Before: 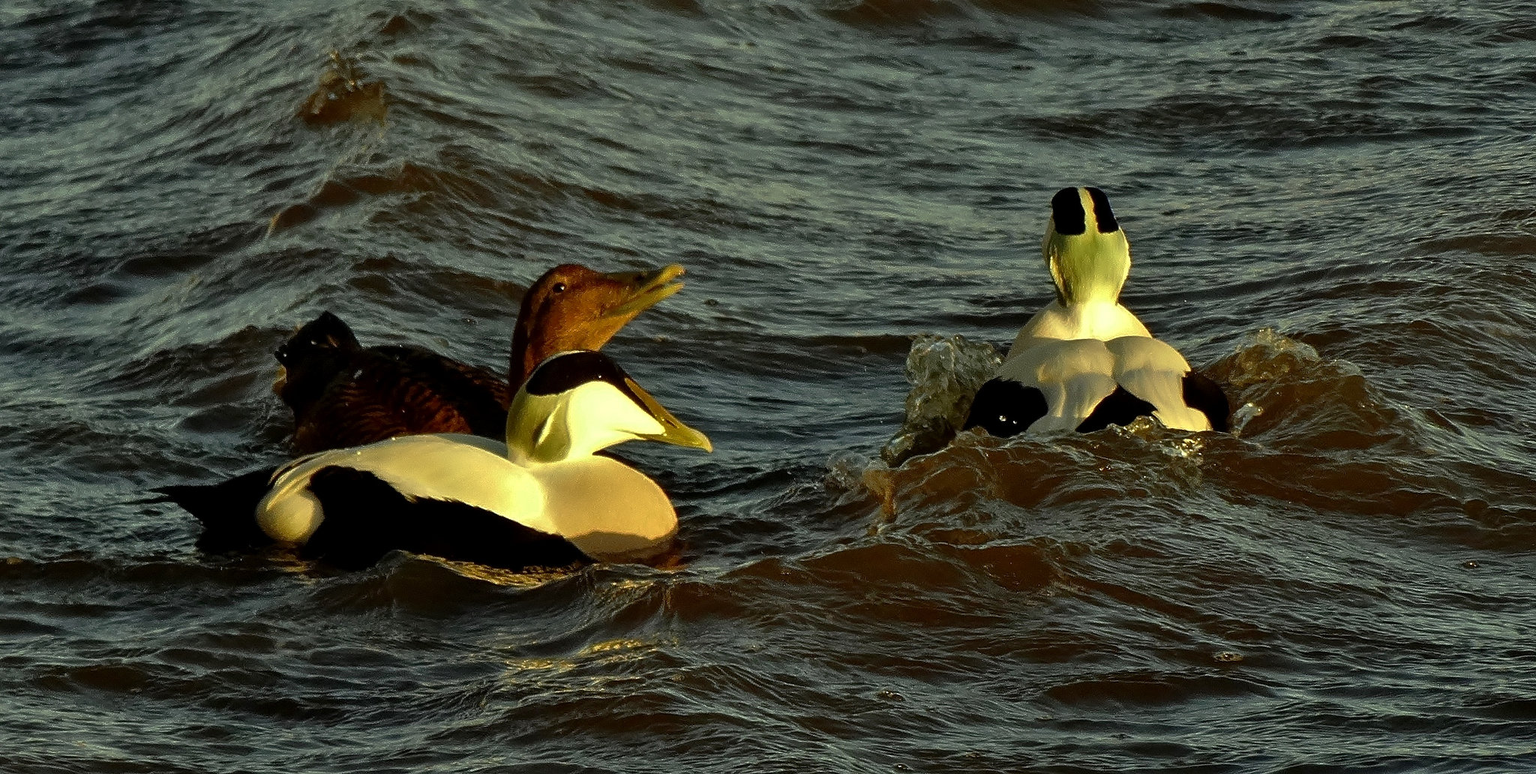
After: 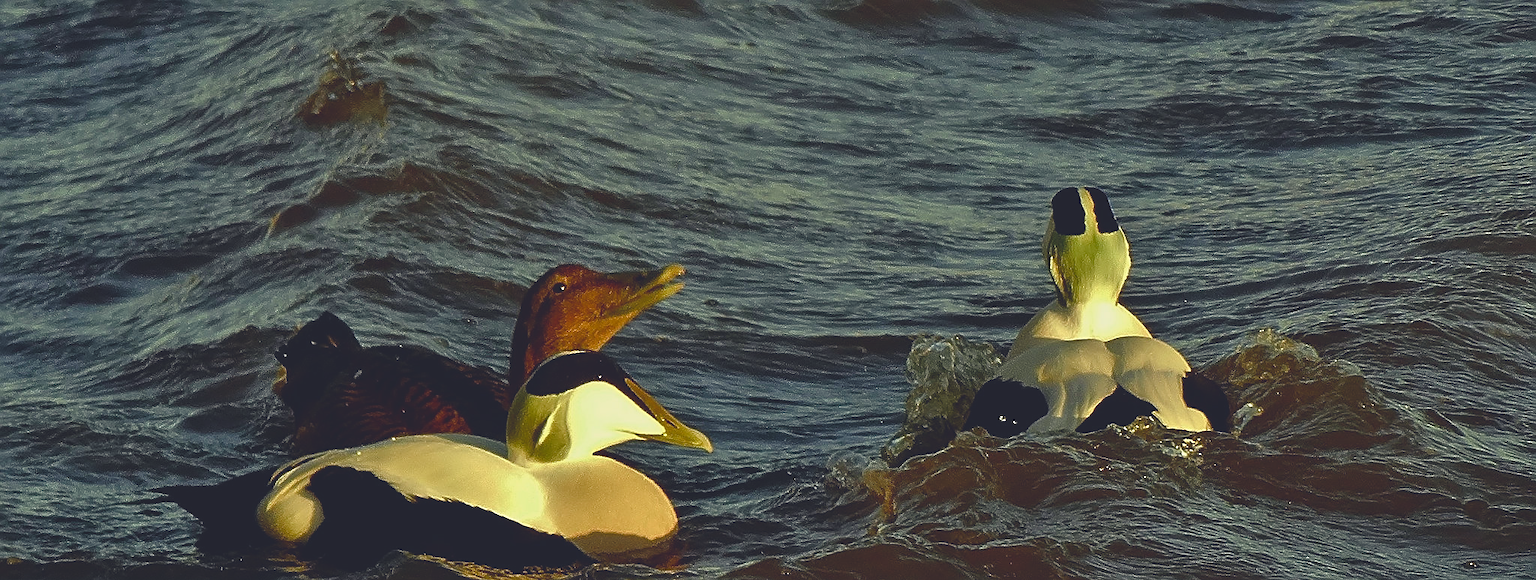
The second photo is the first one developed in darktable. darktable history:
crop: bottom 24.991%
sharpen: amount 0.6
color balance rgb: shadows lift › luminance -21.78%, shadows lift › chroma 6.588%, shadows lift › hue 269.25°, global offset › luminance 1.979%, linear chroma grading › global chroma 10.335%, perceptual saturation grading › global saturation 0.583%, perceptual saturation grading › highlights -18.58%, perceptual saturation grading › mid-tones 6.803%, perceptual saturation grading › shadows 28.064%, contrast -10.452%
